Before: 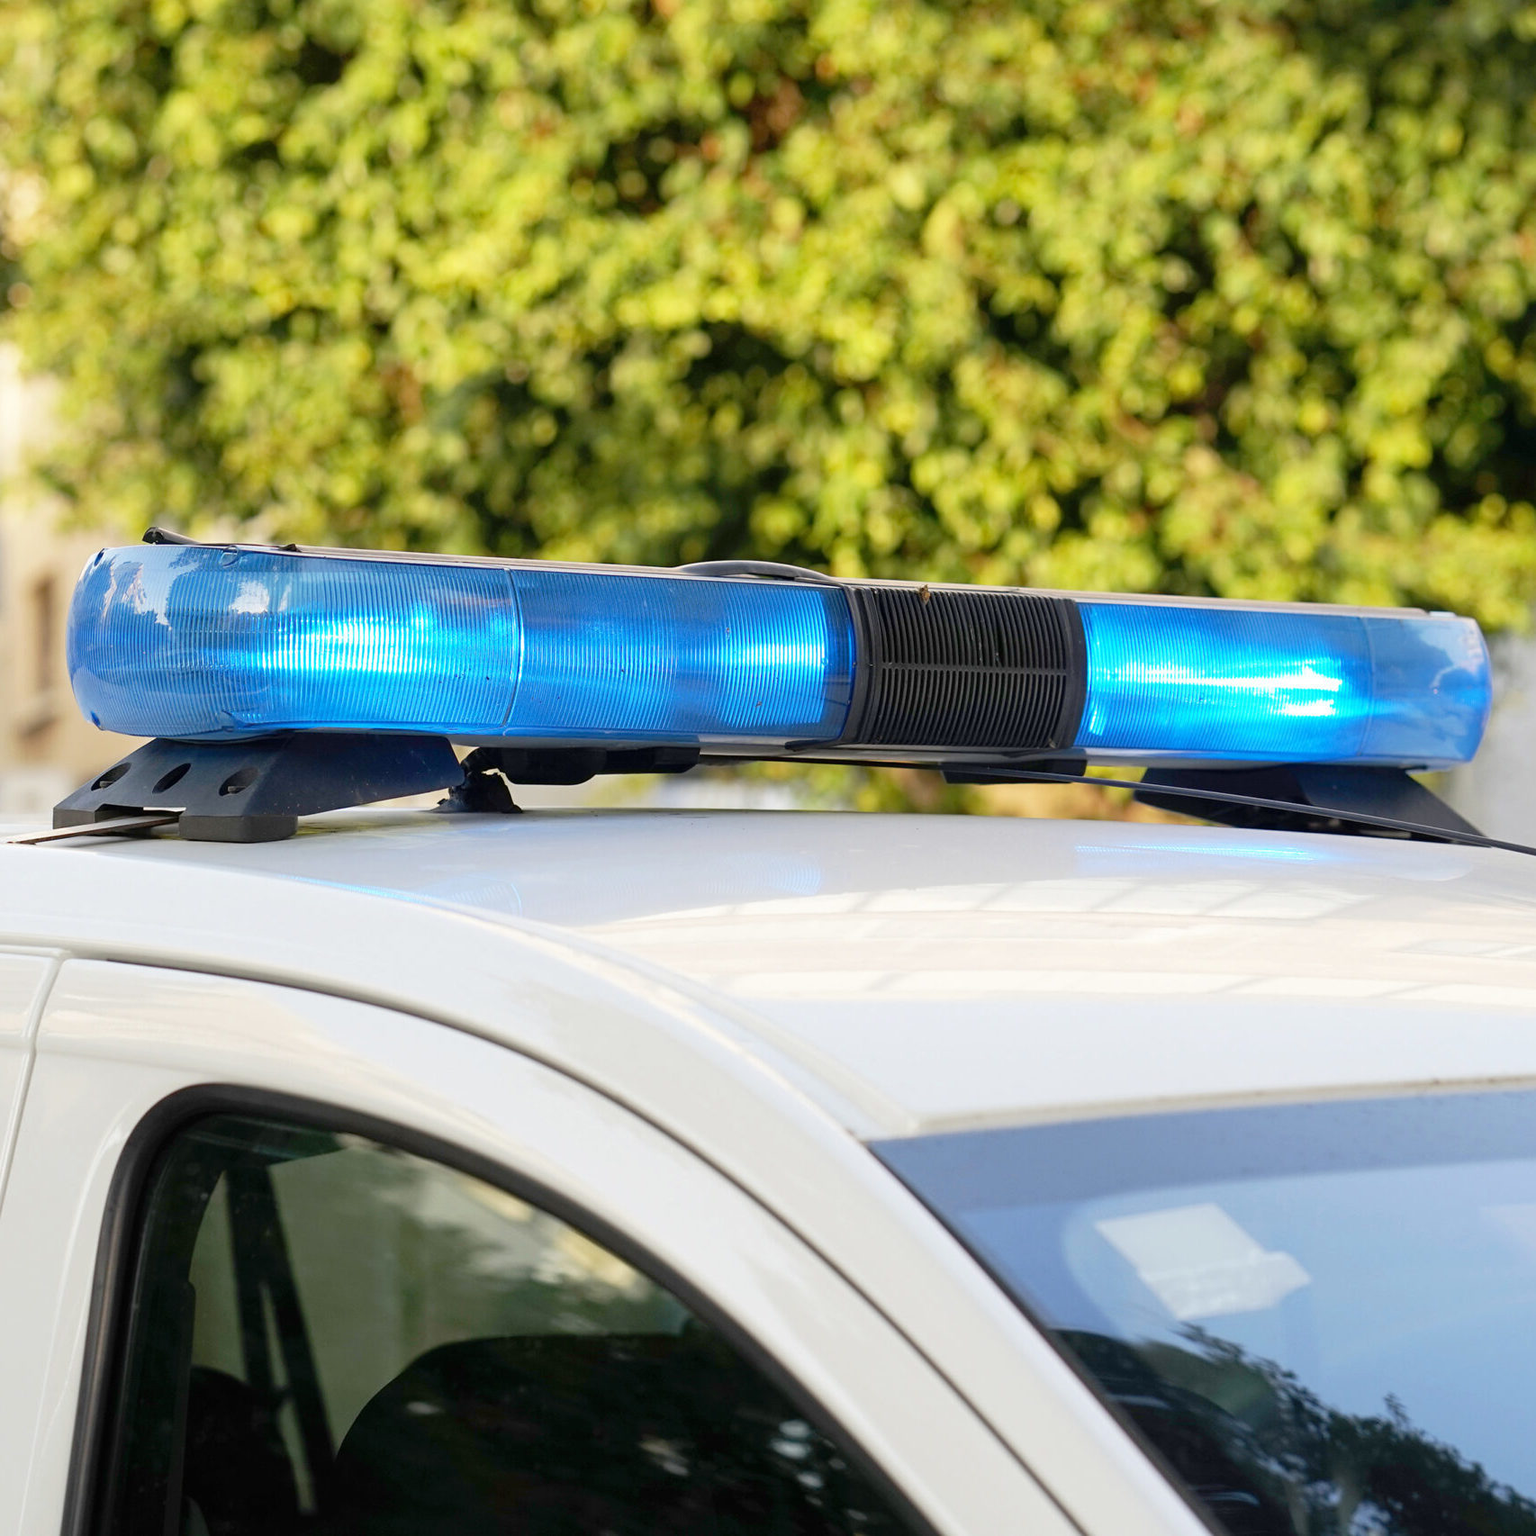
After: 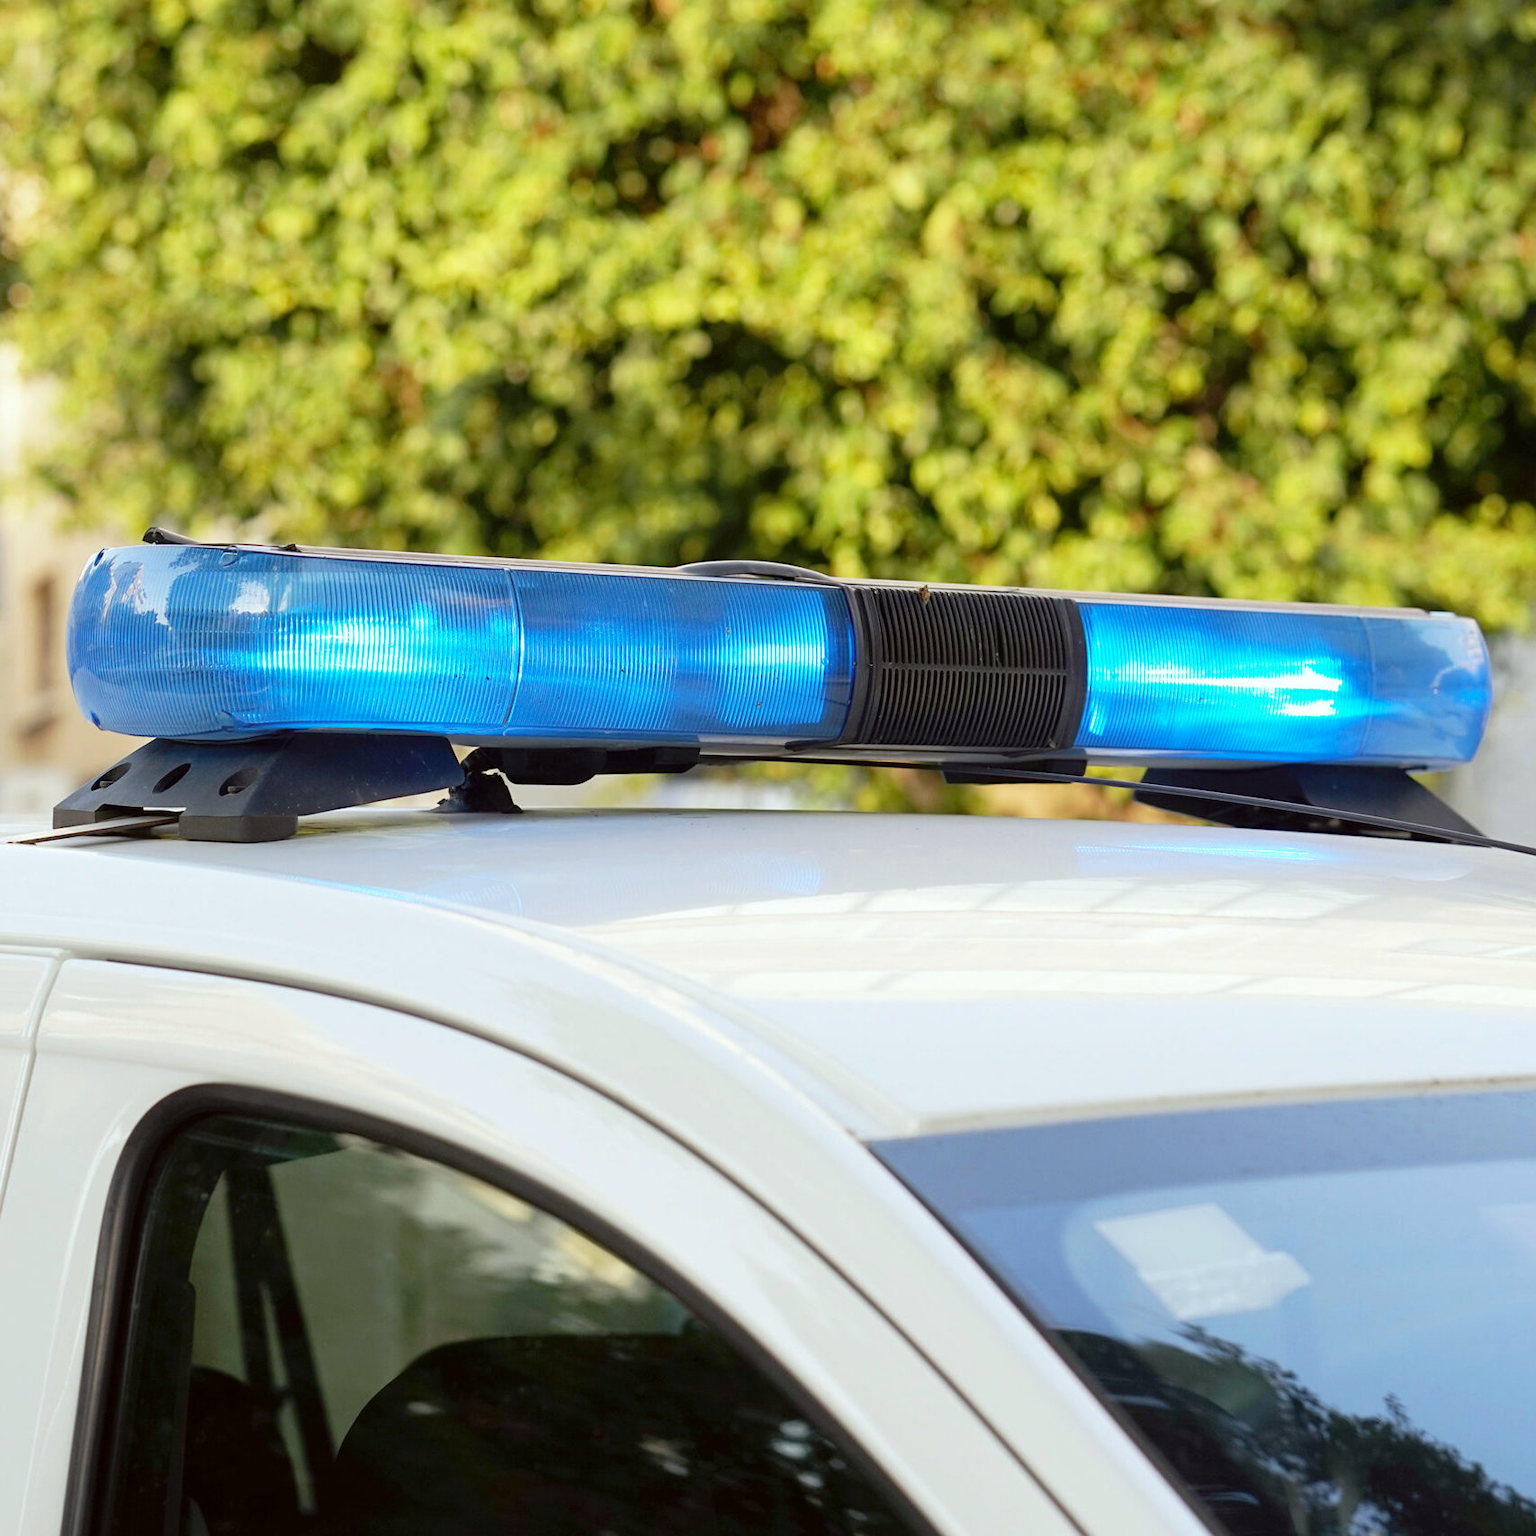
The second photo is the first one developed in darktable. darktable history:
color correction: highlights a* -2.73, highlights b* -2.09, shadows a* 2.41, shadows b* 2.73
exposure: exposure 0.02 EV, compensate highlight preservation false
